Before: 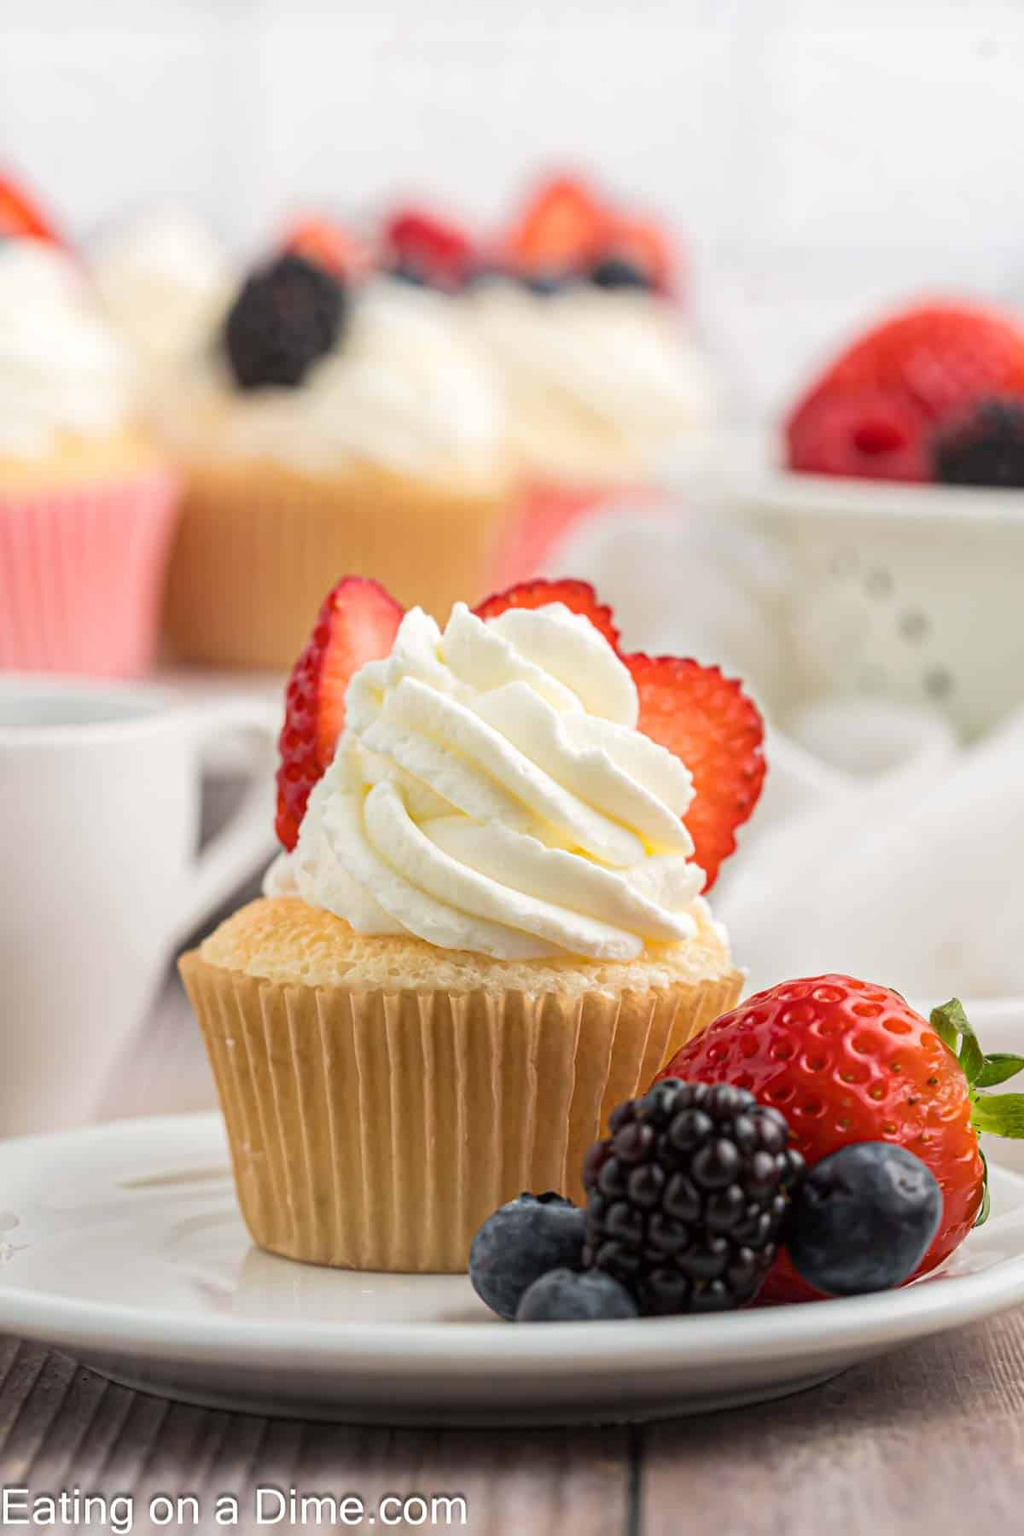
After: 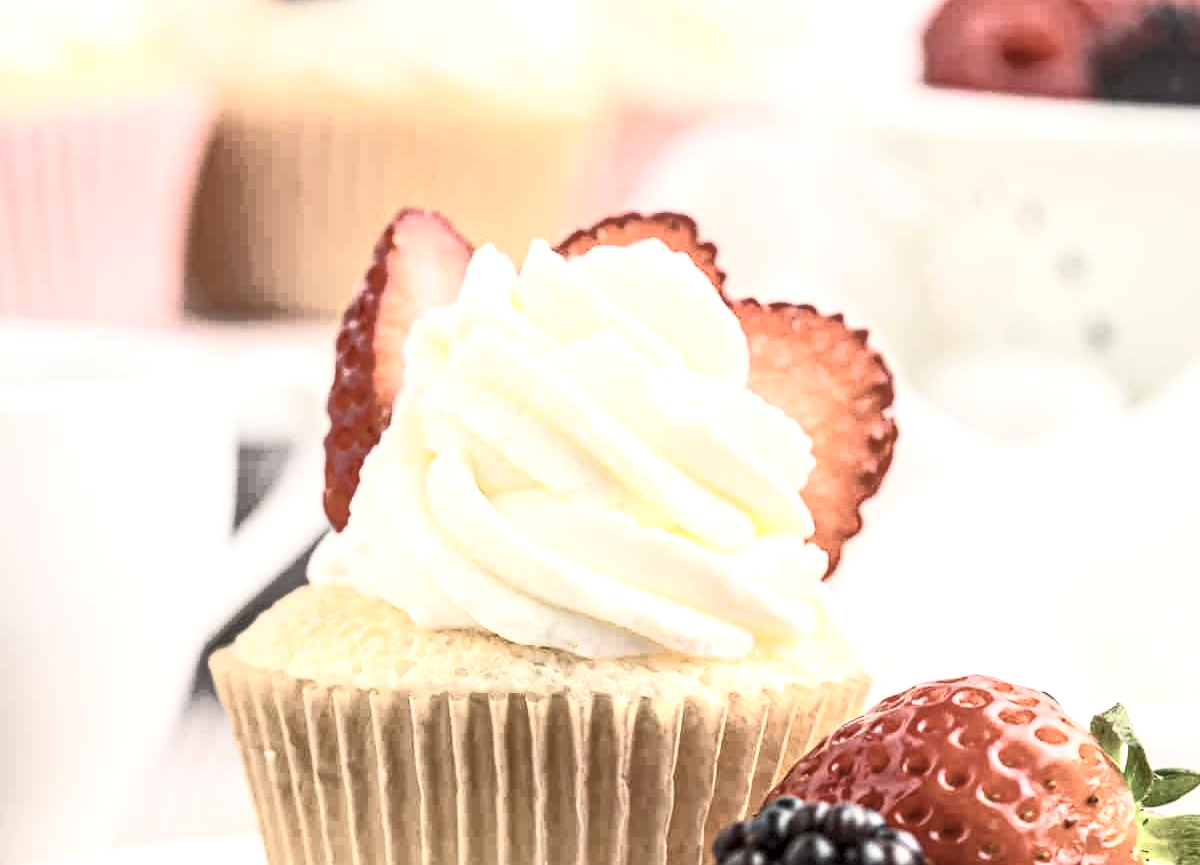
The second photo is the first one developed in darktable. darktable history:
crop and rotate: top 25.987%, bottom 25.924%
local contrast: detail 150%
exposure: exposure 0.212 EV, compensate highlight preservation false
contrast brightness saturation: contrast 0.589, brightness 0.572, saturation -0.345
shadows and highlights: highlights color adjustment 0.166%
